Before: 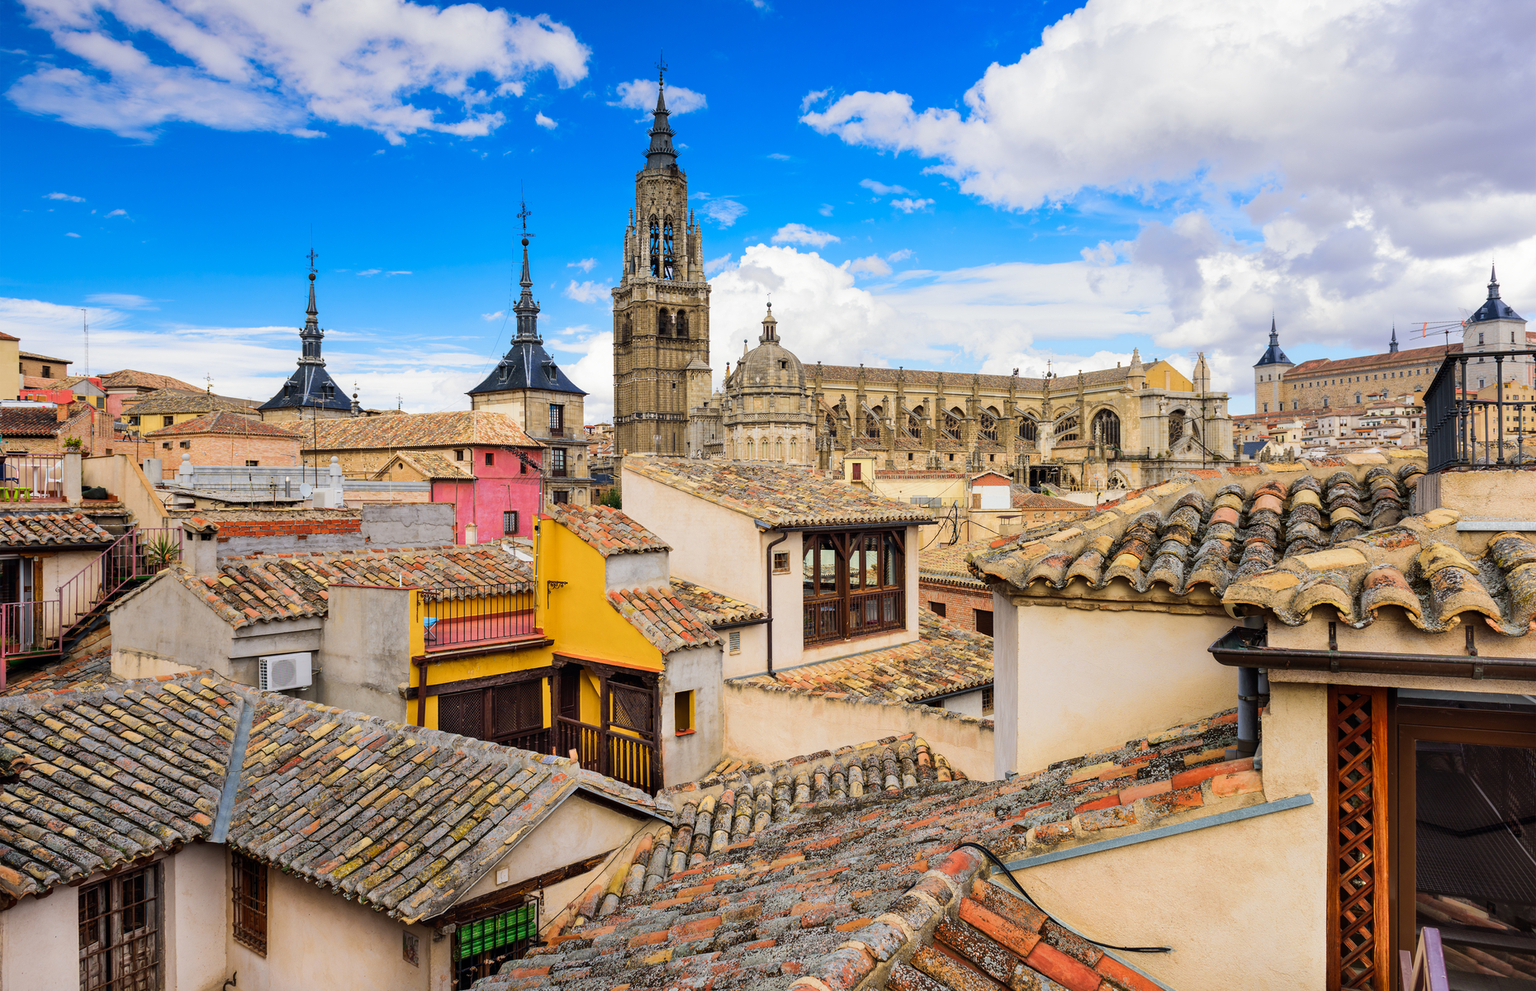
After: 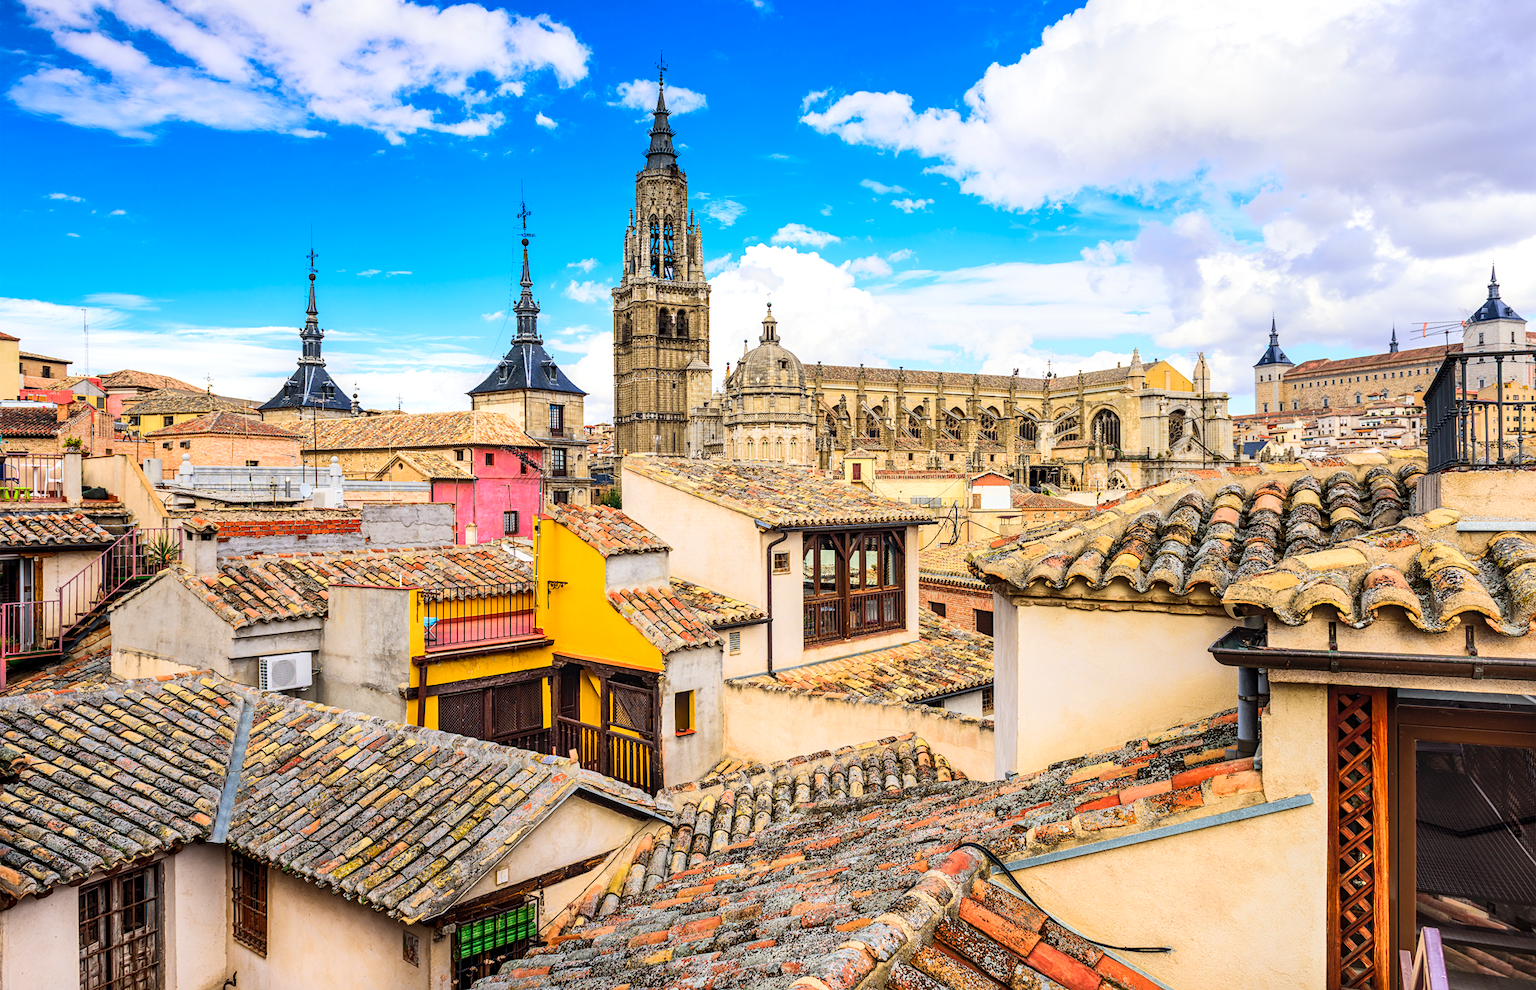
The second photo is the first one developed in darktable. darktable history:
local contrast: detail 130%
contrast brightness saturation: contrast 0.2, brightness 0.164, saturation 0.227
sharpen: amount 0.202
